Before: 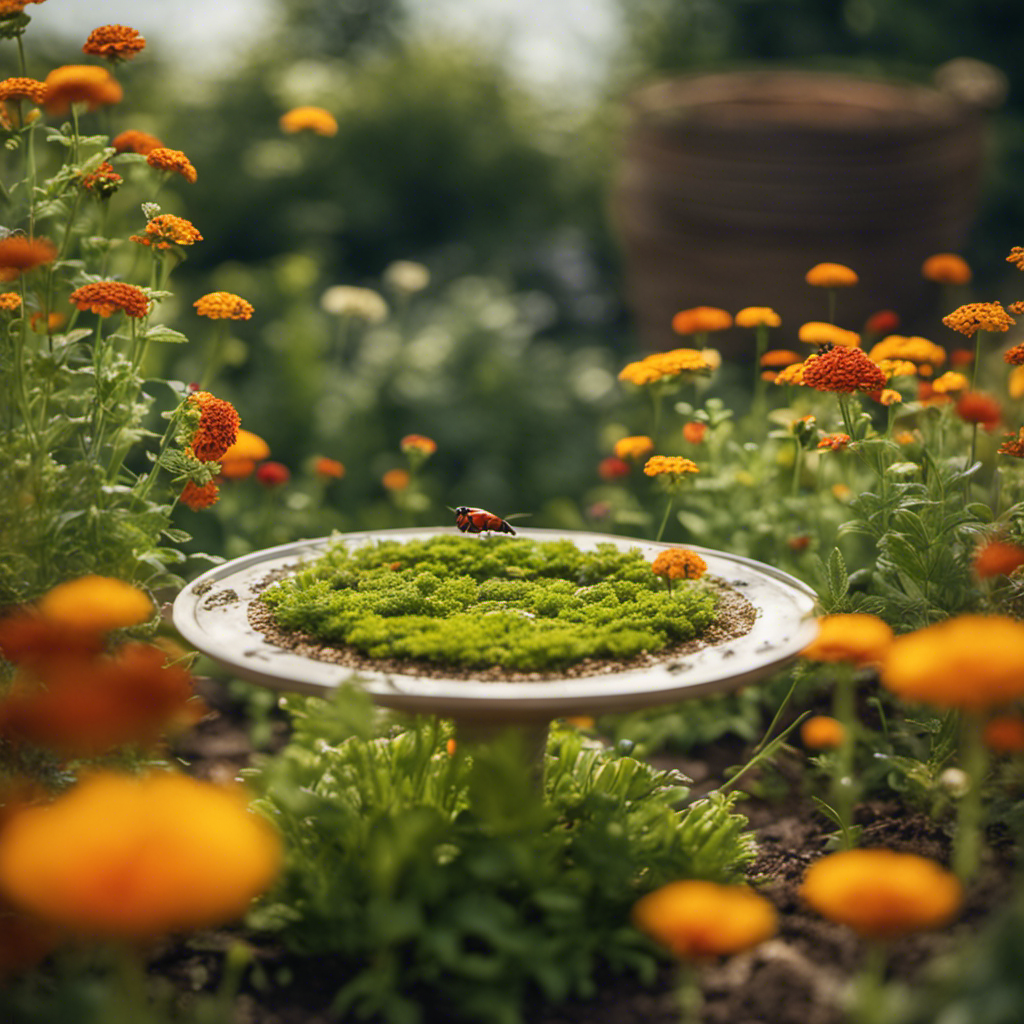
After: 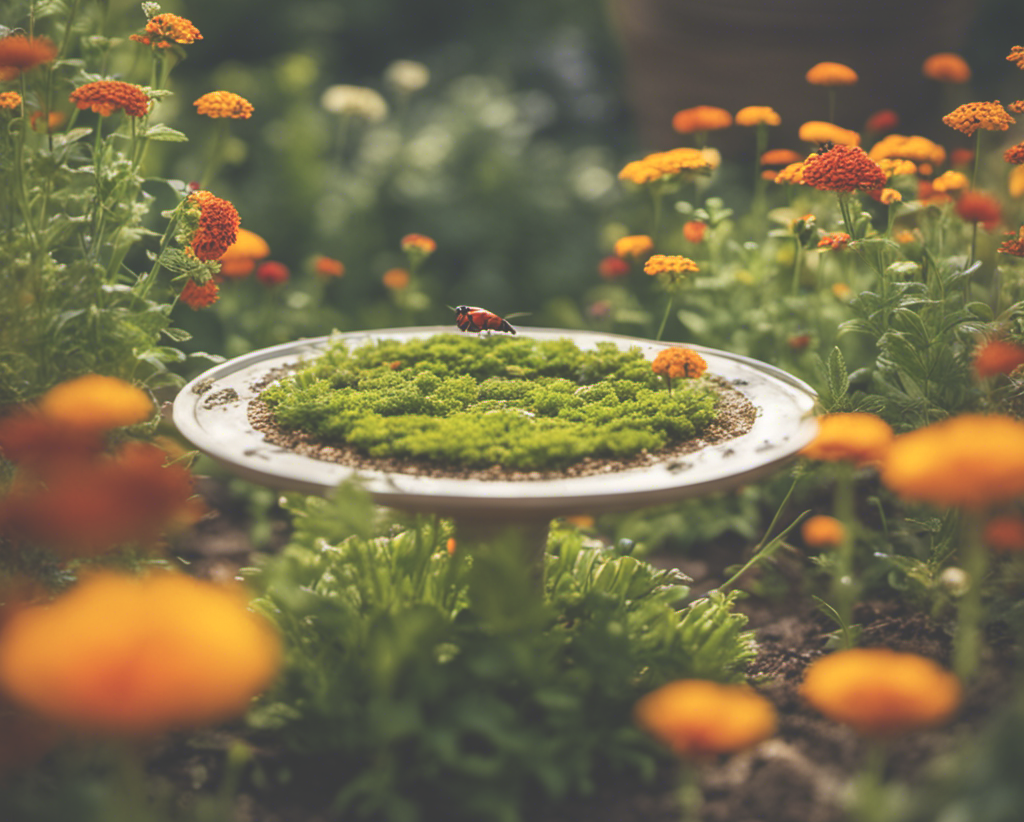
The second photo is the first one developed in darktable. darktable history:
exposure: black level correction -0.04, exposure 0.064 EV, compensate exposure bias true, compensate highlight preservation false
crop and rotate: top 19.648%
